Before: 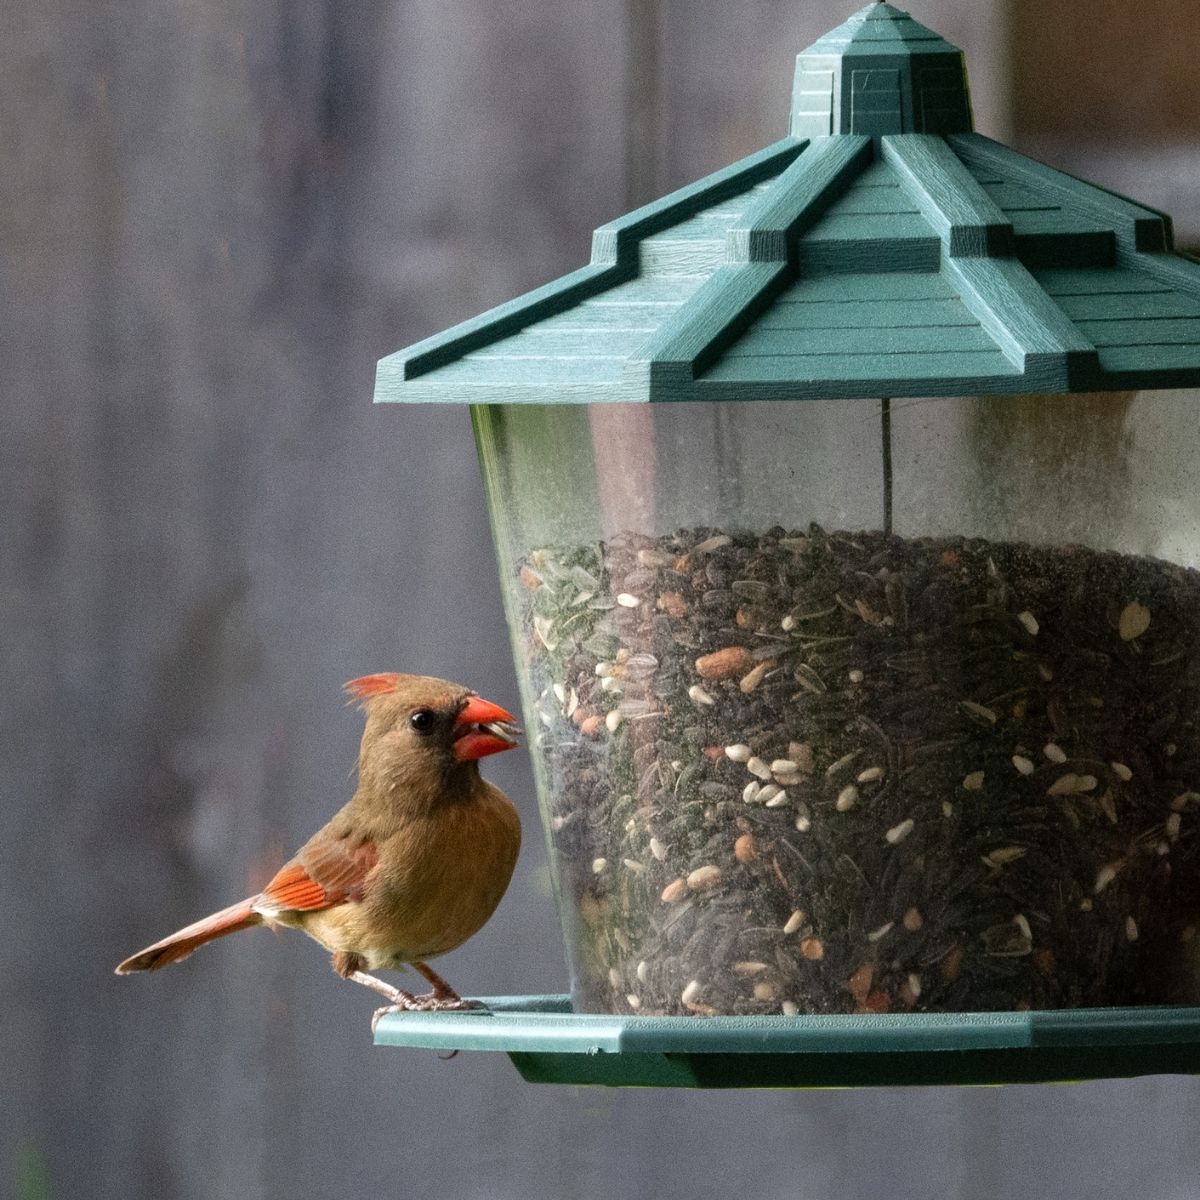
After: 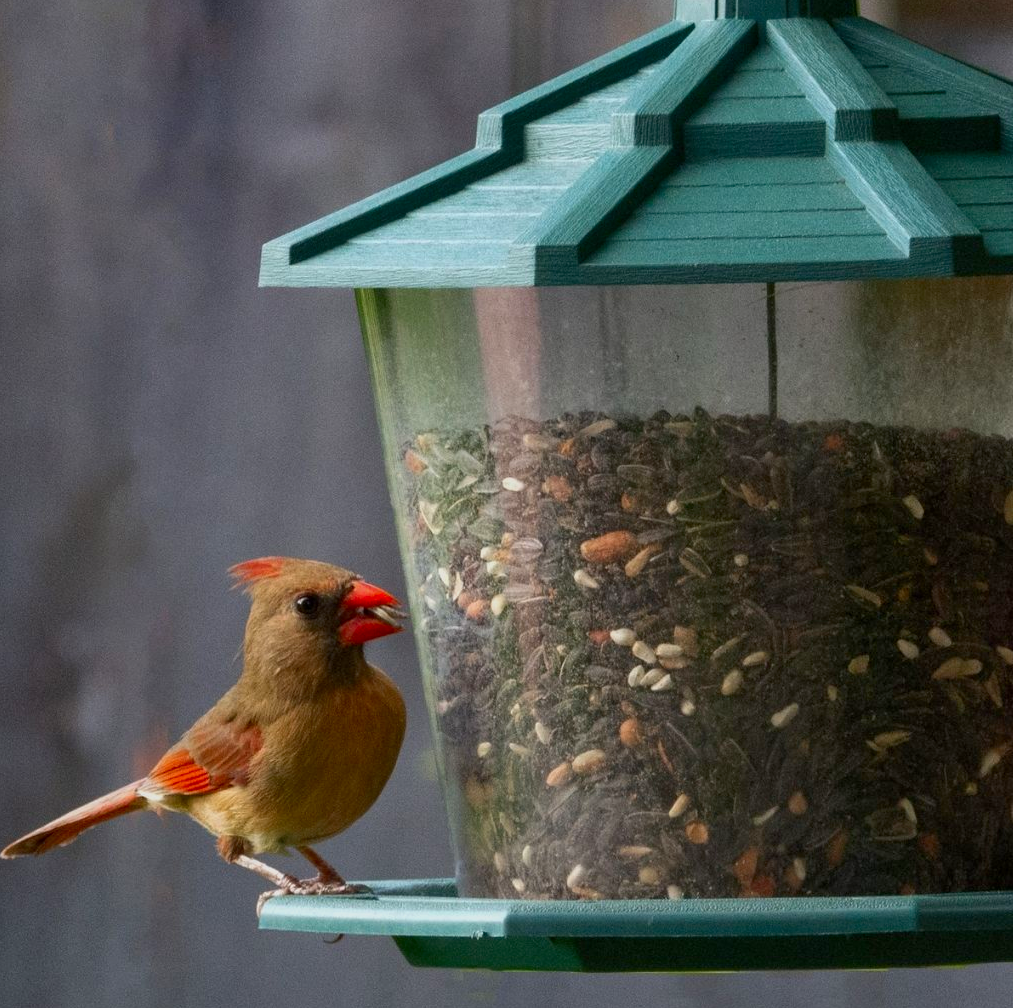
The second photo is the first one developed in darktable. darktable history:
contrast brightness saturation: brightness -0.015, saturation 0.36
crop and rotate: left 9.667%, top 9.717%, right 5.895%, bottom 6.217%
tone equalizer: -8 EV 0.267 EV, -7 EV 0.412 EV, -6 EV 0.396 EV, -5 EV 0.286 EV, -3 EV -0.248 EV, -2 EV -0.389 EV, -1 EV -0.428 EV, +0 EV -0.276 EV
